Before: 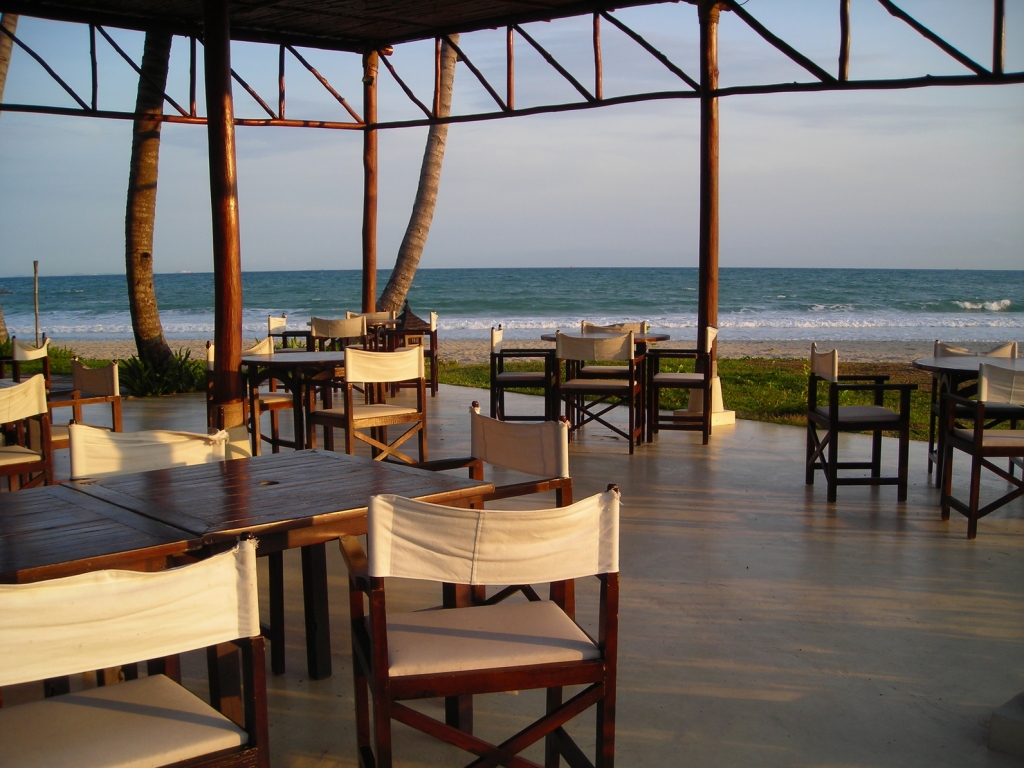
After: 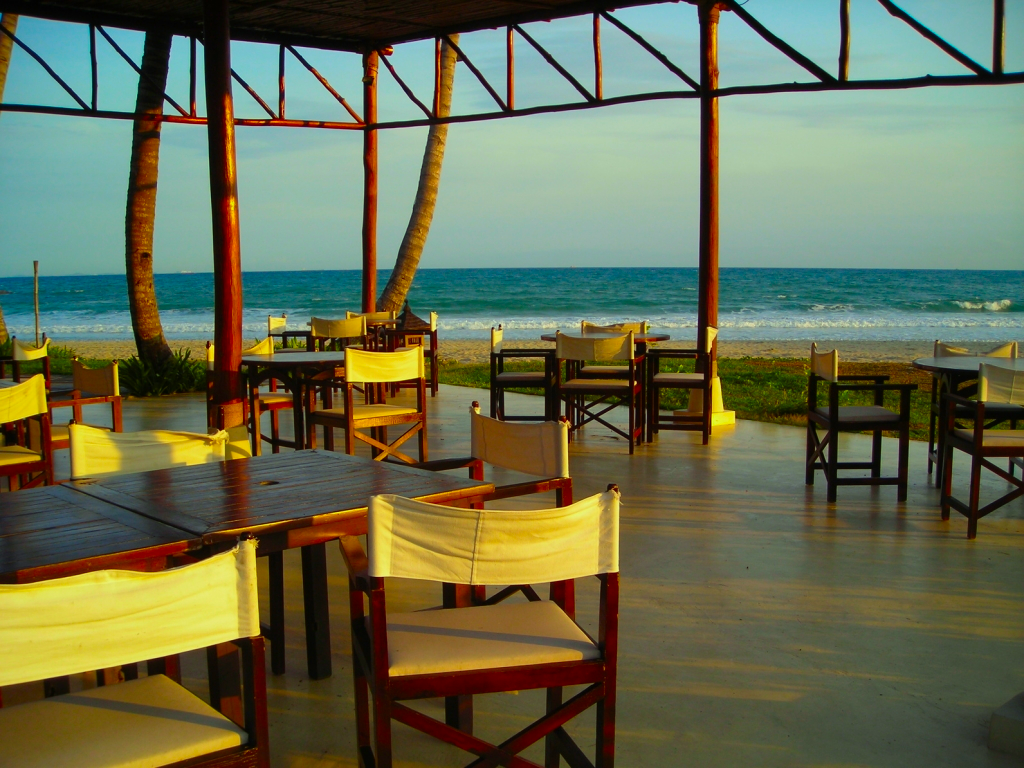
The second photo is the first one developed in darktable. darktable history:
color correction: highlights a* -10.97, highlights b* 9.82, saturation 1.71
